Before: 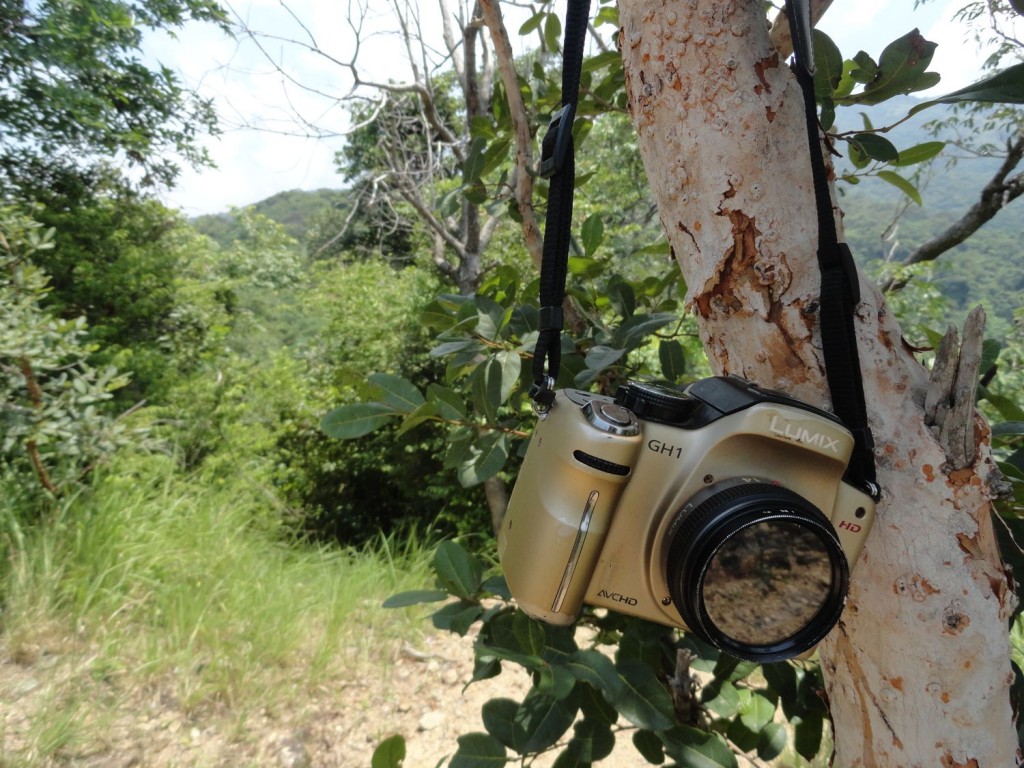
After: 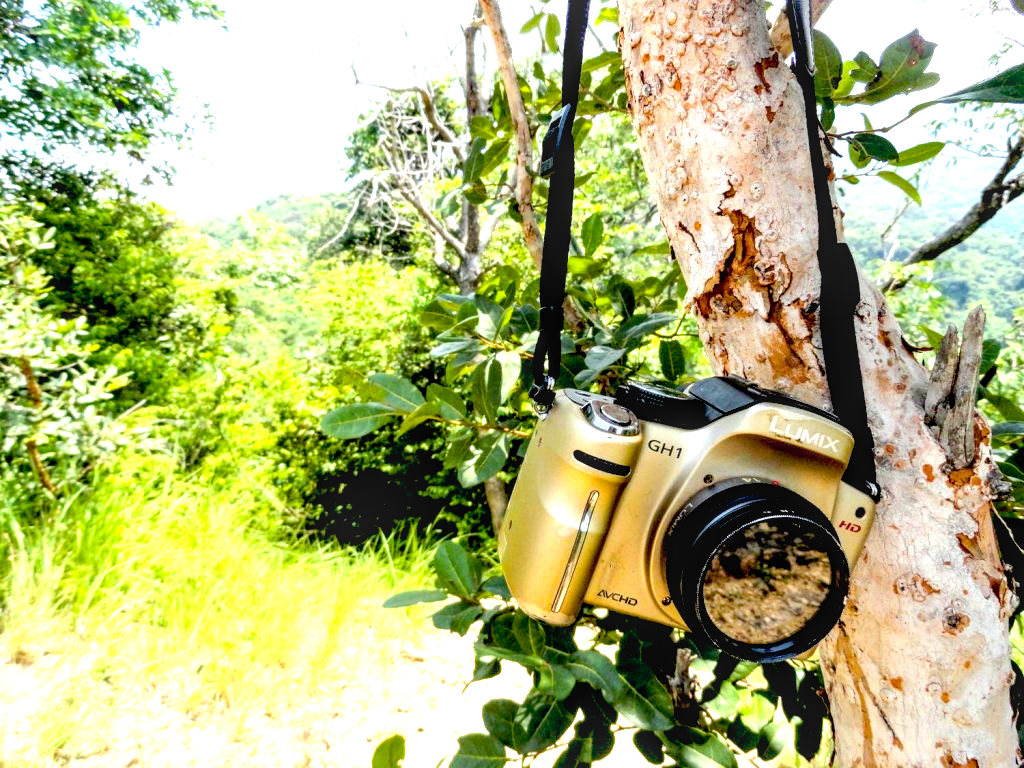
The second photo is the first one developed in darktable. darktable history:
exposure: black level correction 0.016, exposure 1.774 EV, compensate highlight preservation false
color correction: saturation 0.98
local contrast: detail 130%
color balance rgb: perceptual saturation grading › global saturation 30%
